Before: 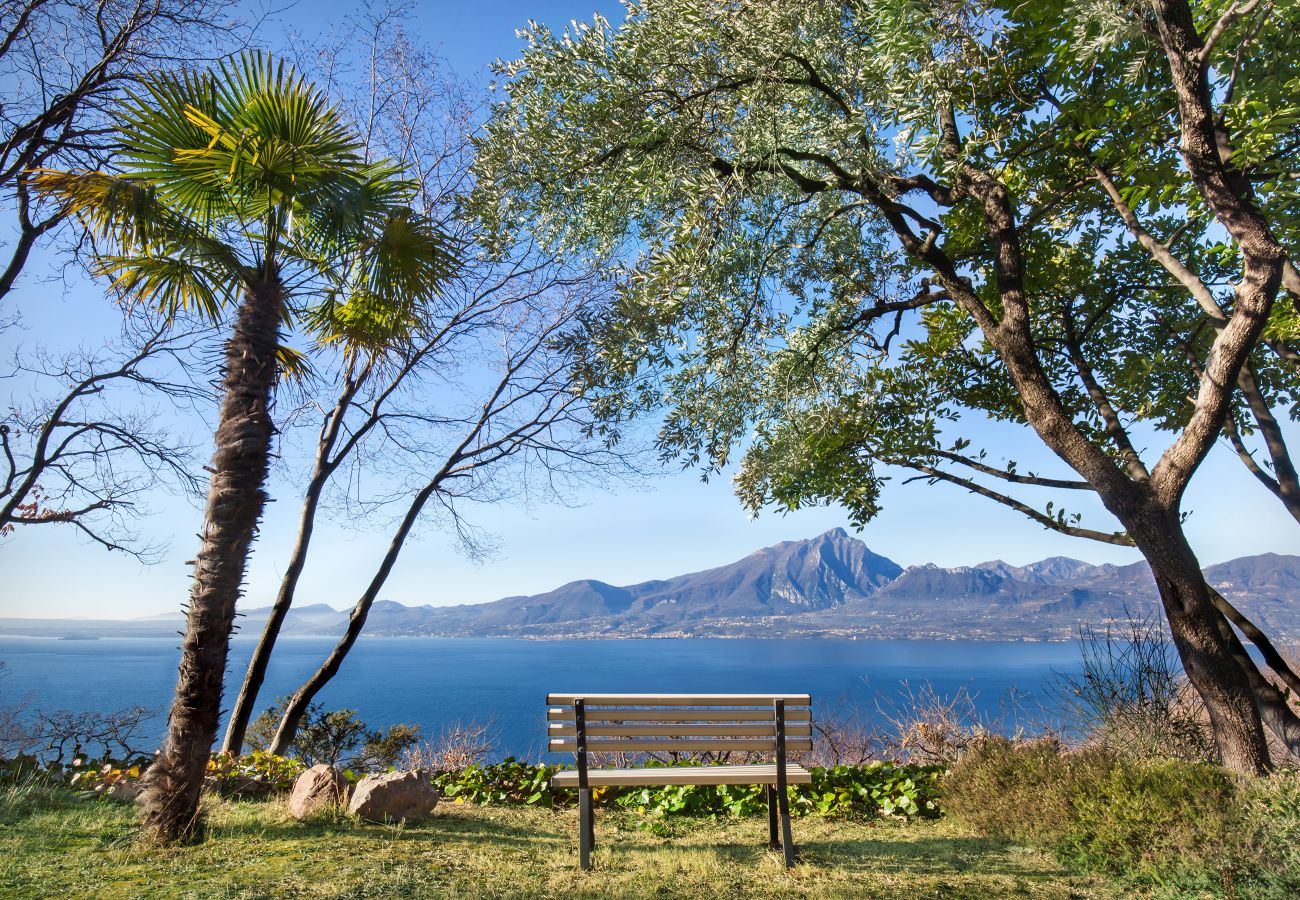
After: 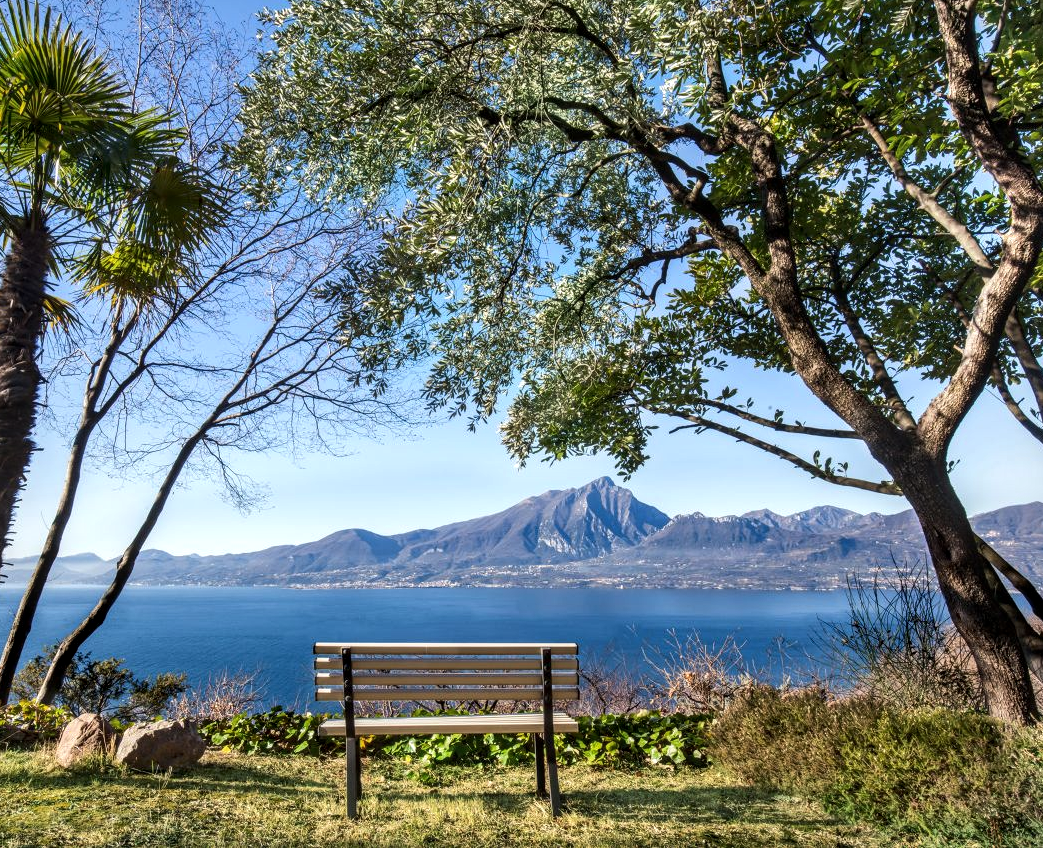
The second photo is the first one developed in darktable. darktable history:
tone equalizer: -8 EV -0.417 EV, -7 EV -0.389 EV, -6 EV -0.333 EV, -5 EV -0.222 EV, -3 EV 0.222 EV, -2 EV 0.333 EV, -1 EV 0.389 EV, +0 EV 0.417 EV, edges refinement/feathering 500, mask exposure compensation -1.57 EV, preserve details no
exposure: exposure -0.242 EV, compensate highlight preservation false
crop and rotate: left 17.959%, top 5.771%, right 1.742%
local contrast: detail 130%
